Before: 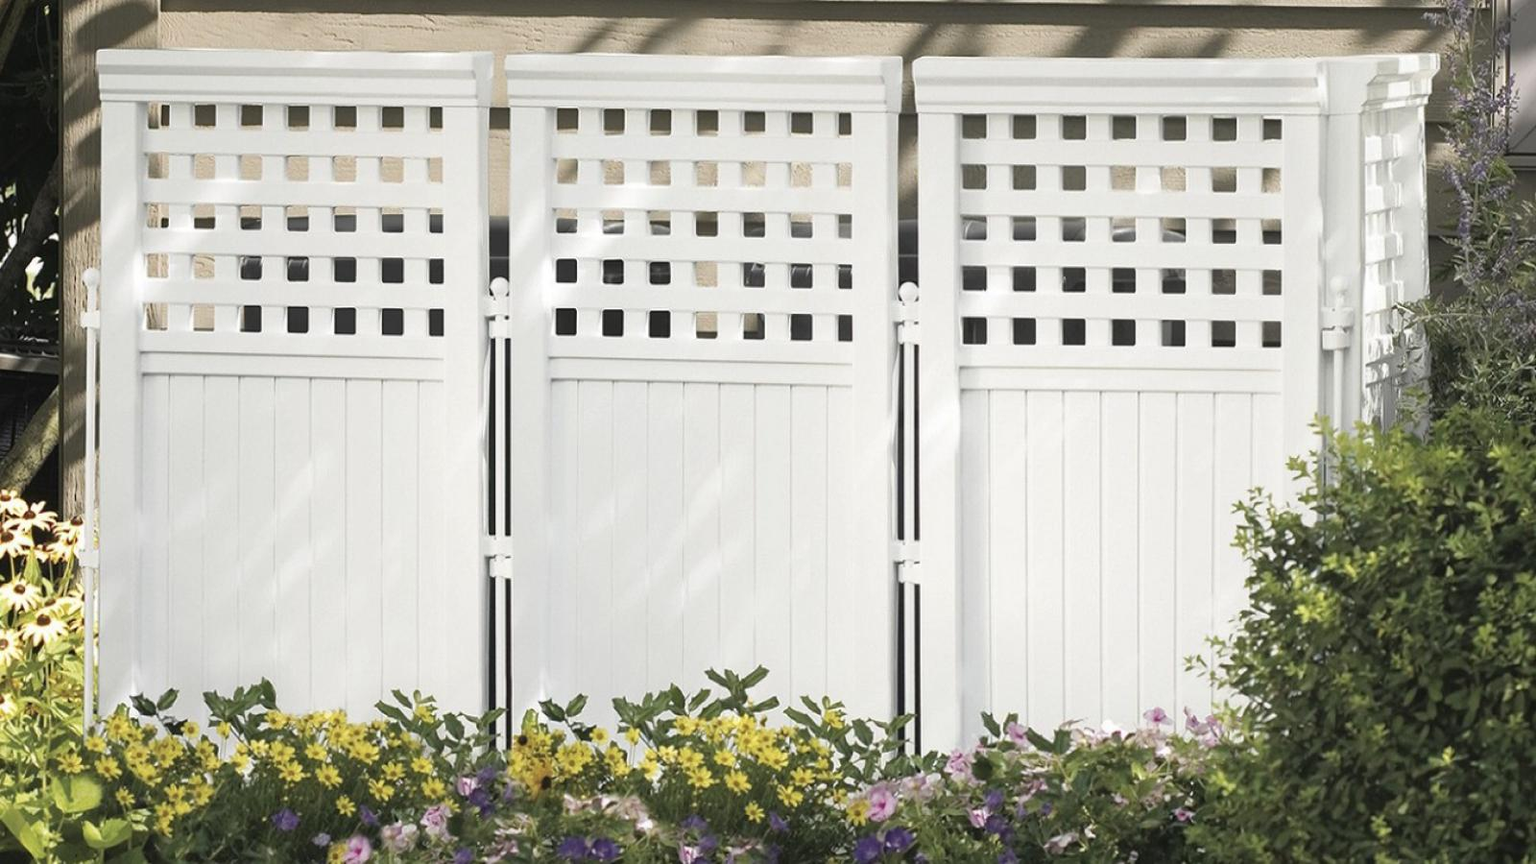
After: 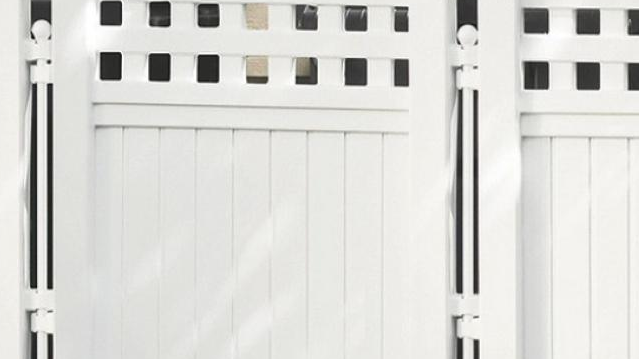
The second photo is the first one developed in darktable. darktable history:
crop: left 30%, top 30%, right 30%, bottom 30%
